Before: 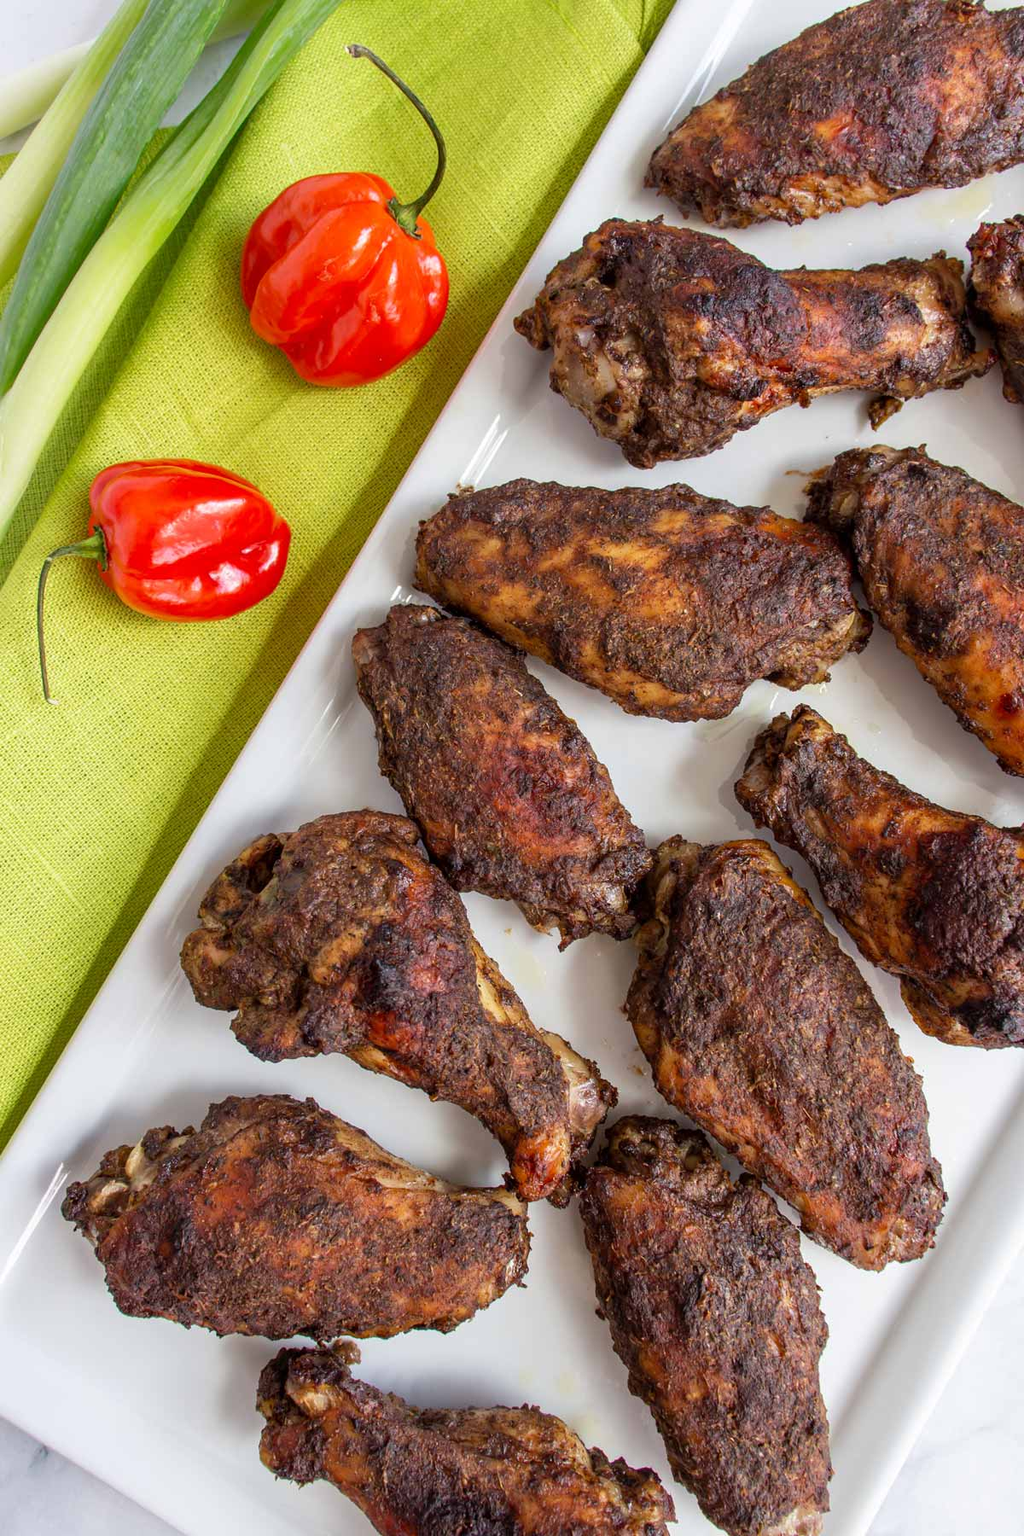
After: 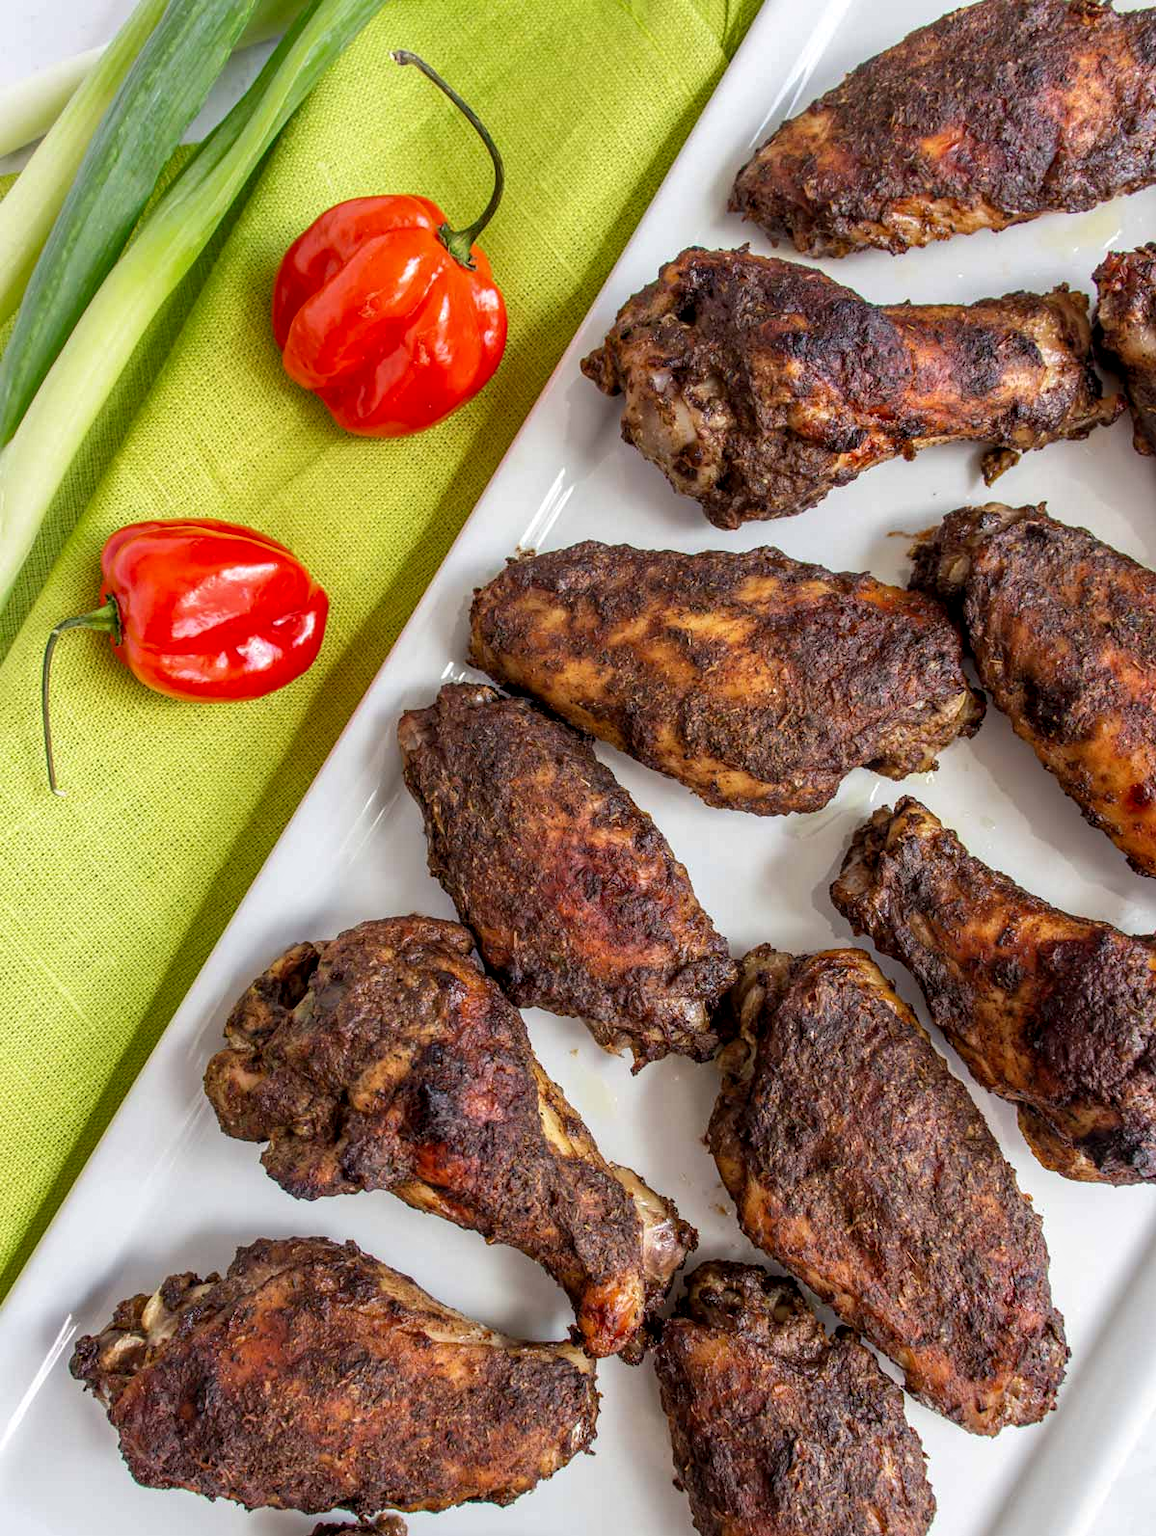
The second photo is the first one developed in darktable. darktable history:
local contrast: on, module defaults
crop and rotate: top 0%, bottom 11.49%
